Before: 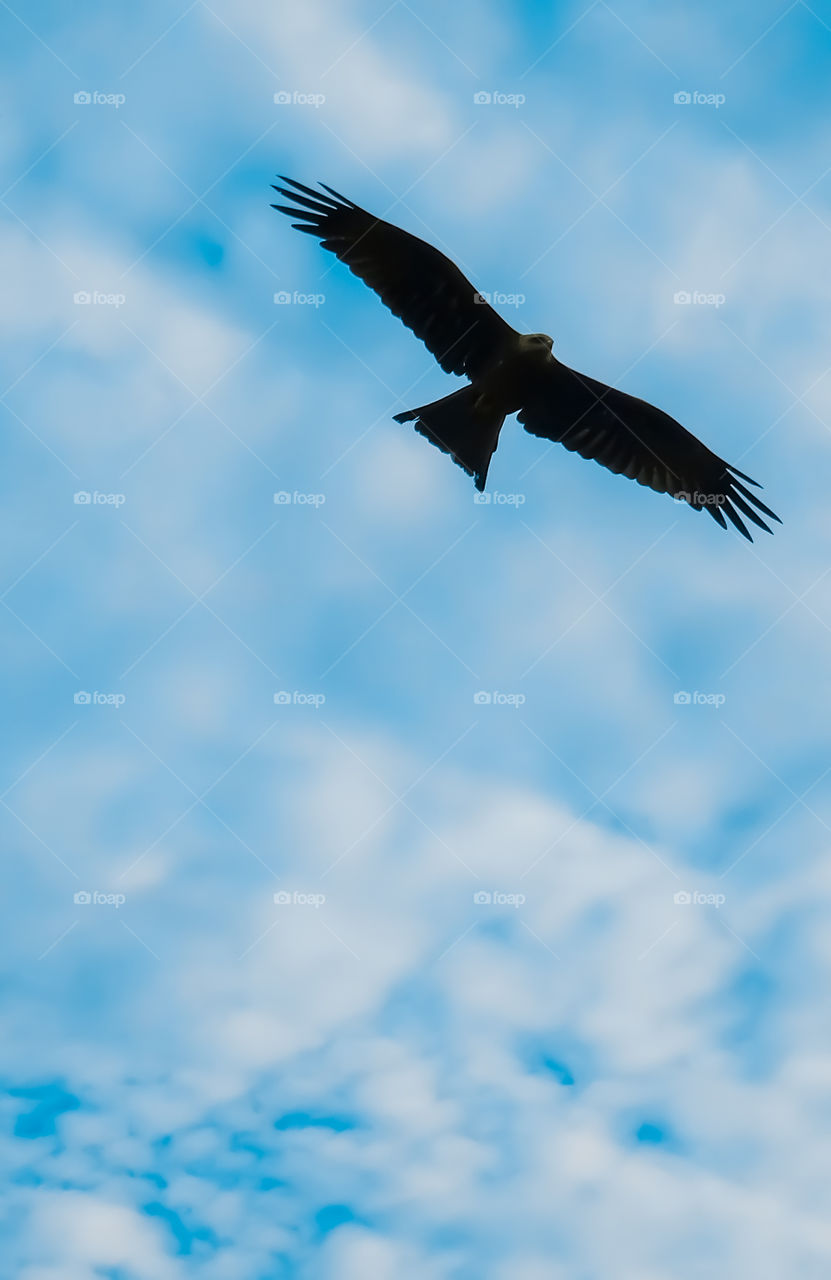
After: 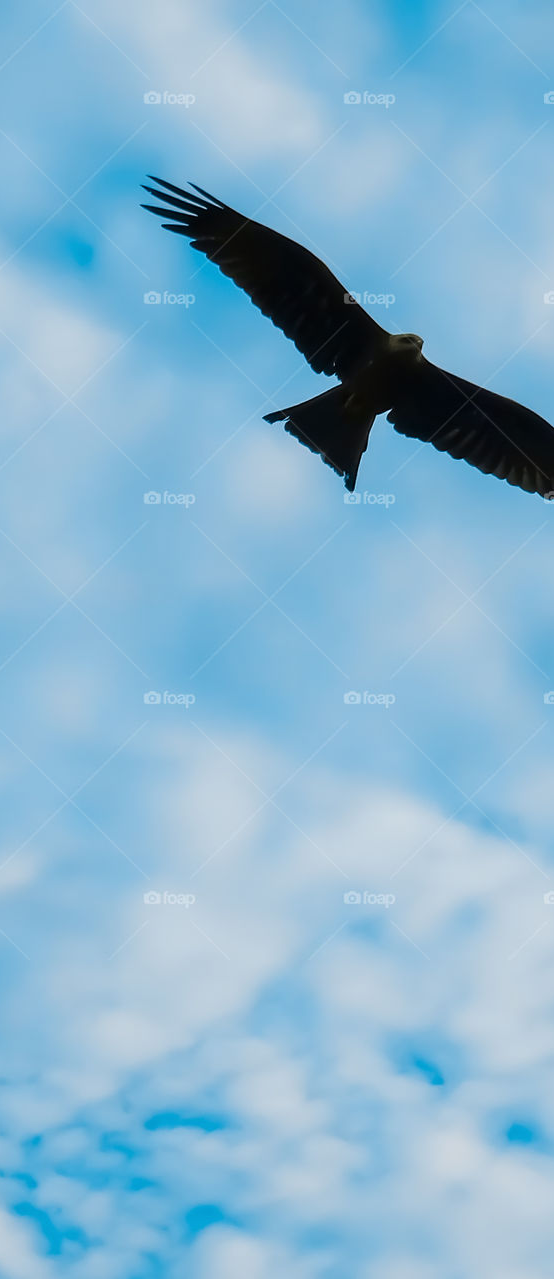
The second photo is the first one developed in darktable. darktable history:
crop and rotate: left 15.754%, right 17.579%
contrast brightness saturation: contrast 0.05
